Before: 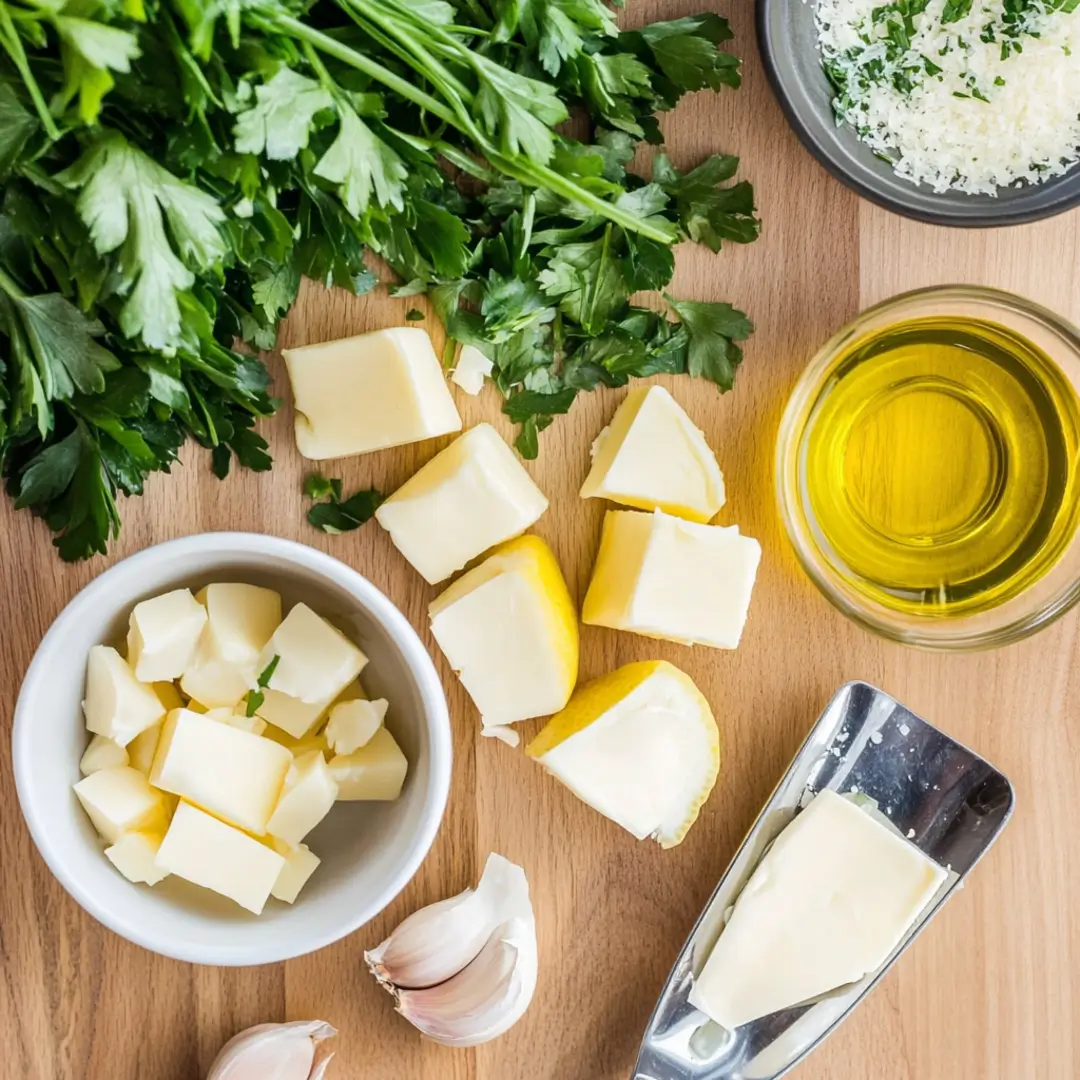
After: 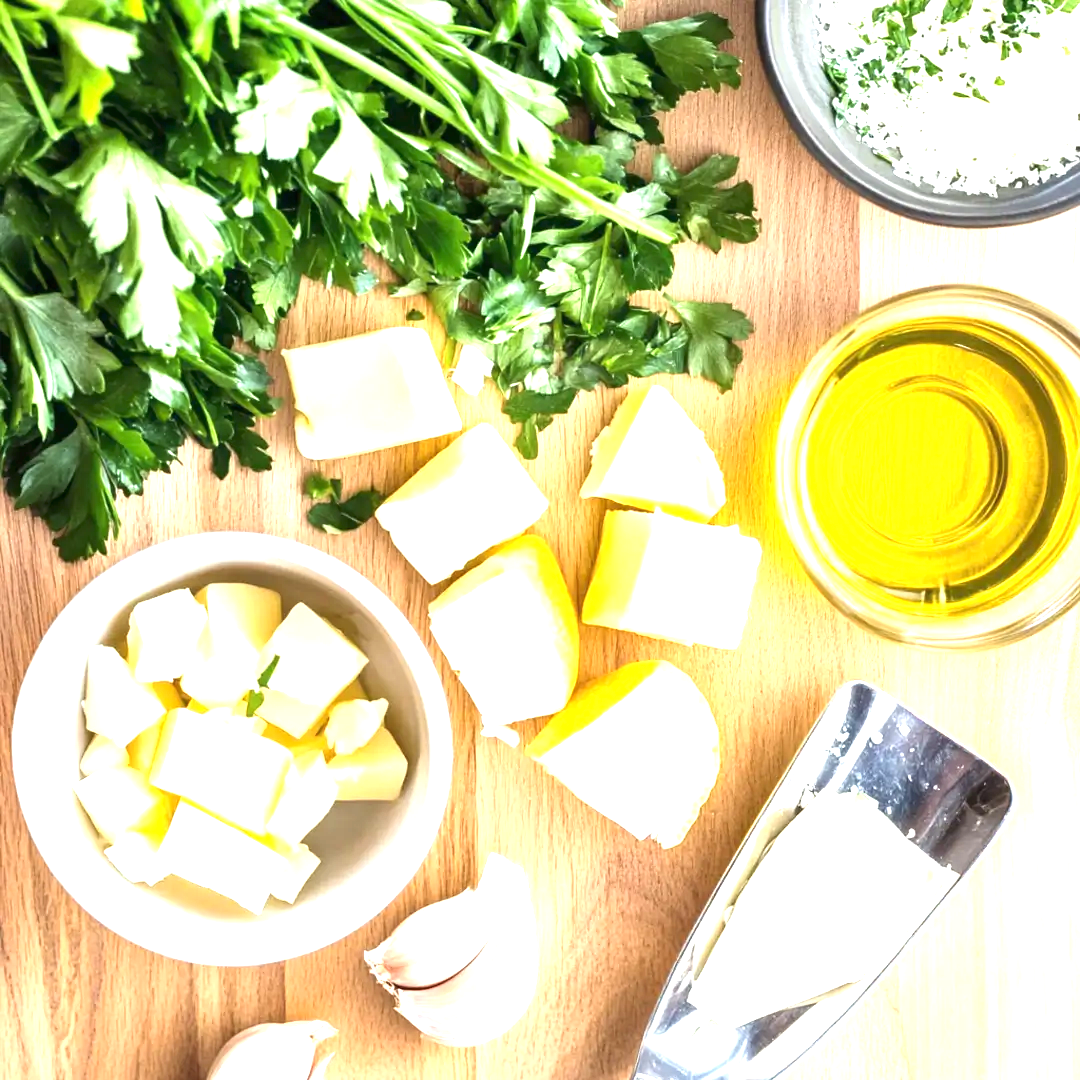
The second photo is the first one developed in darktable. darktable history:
exposure: black level correction 0, exposure 1.506 EV, compensate exposure bias true, compensate highlight preservation false
